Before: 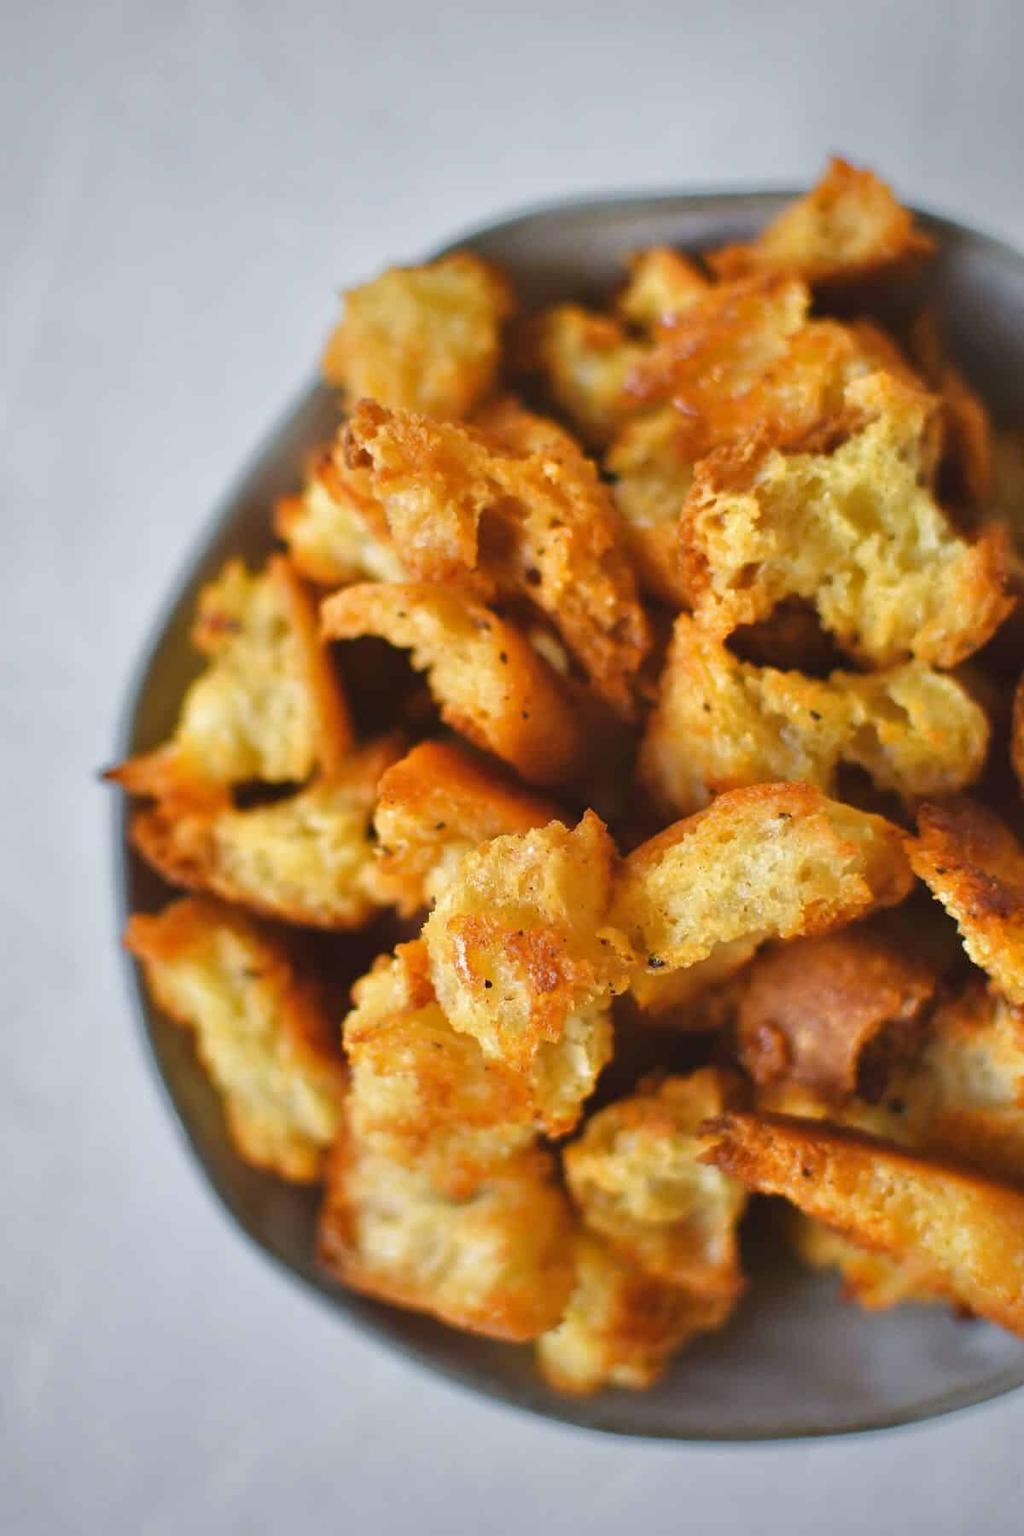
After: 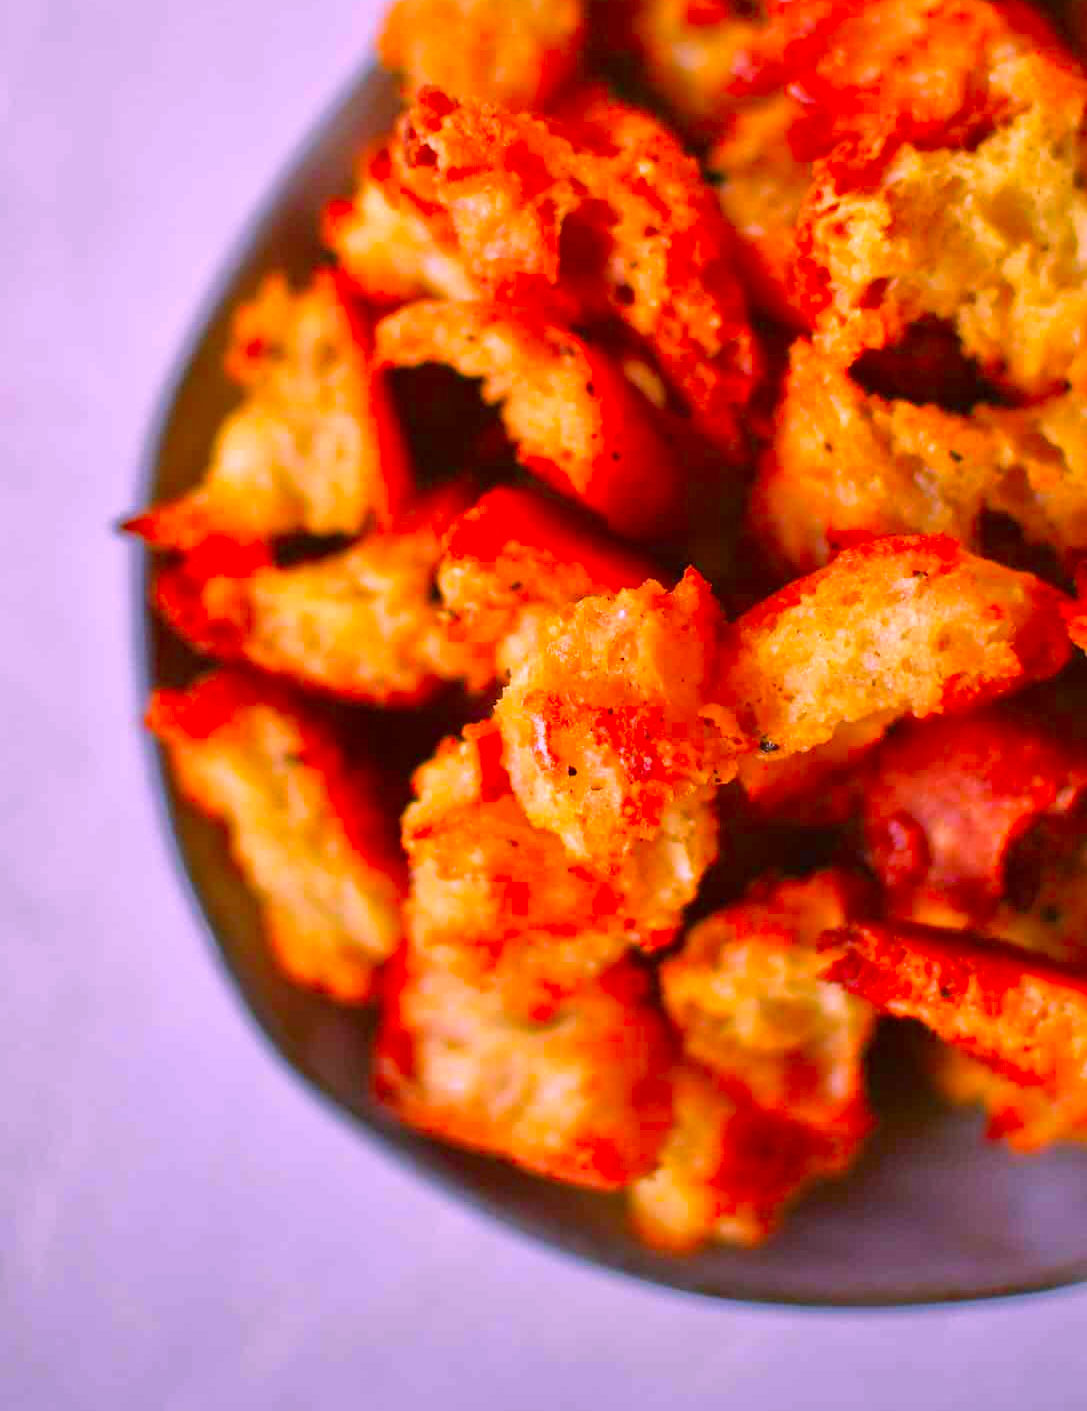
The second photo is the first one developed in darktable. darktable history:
color correction: highlights a* 19.04, highlights b* -12.12, saturation 1.69
crop: top 21.266%, right 9.409%, bottom 0.292%
haze removal: compatibility mode true, adaptive false
